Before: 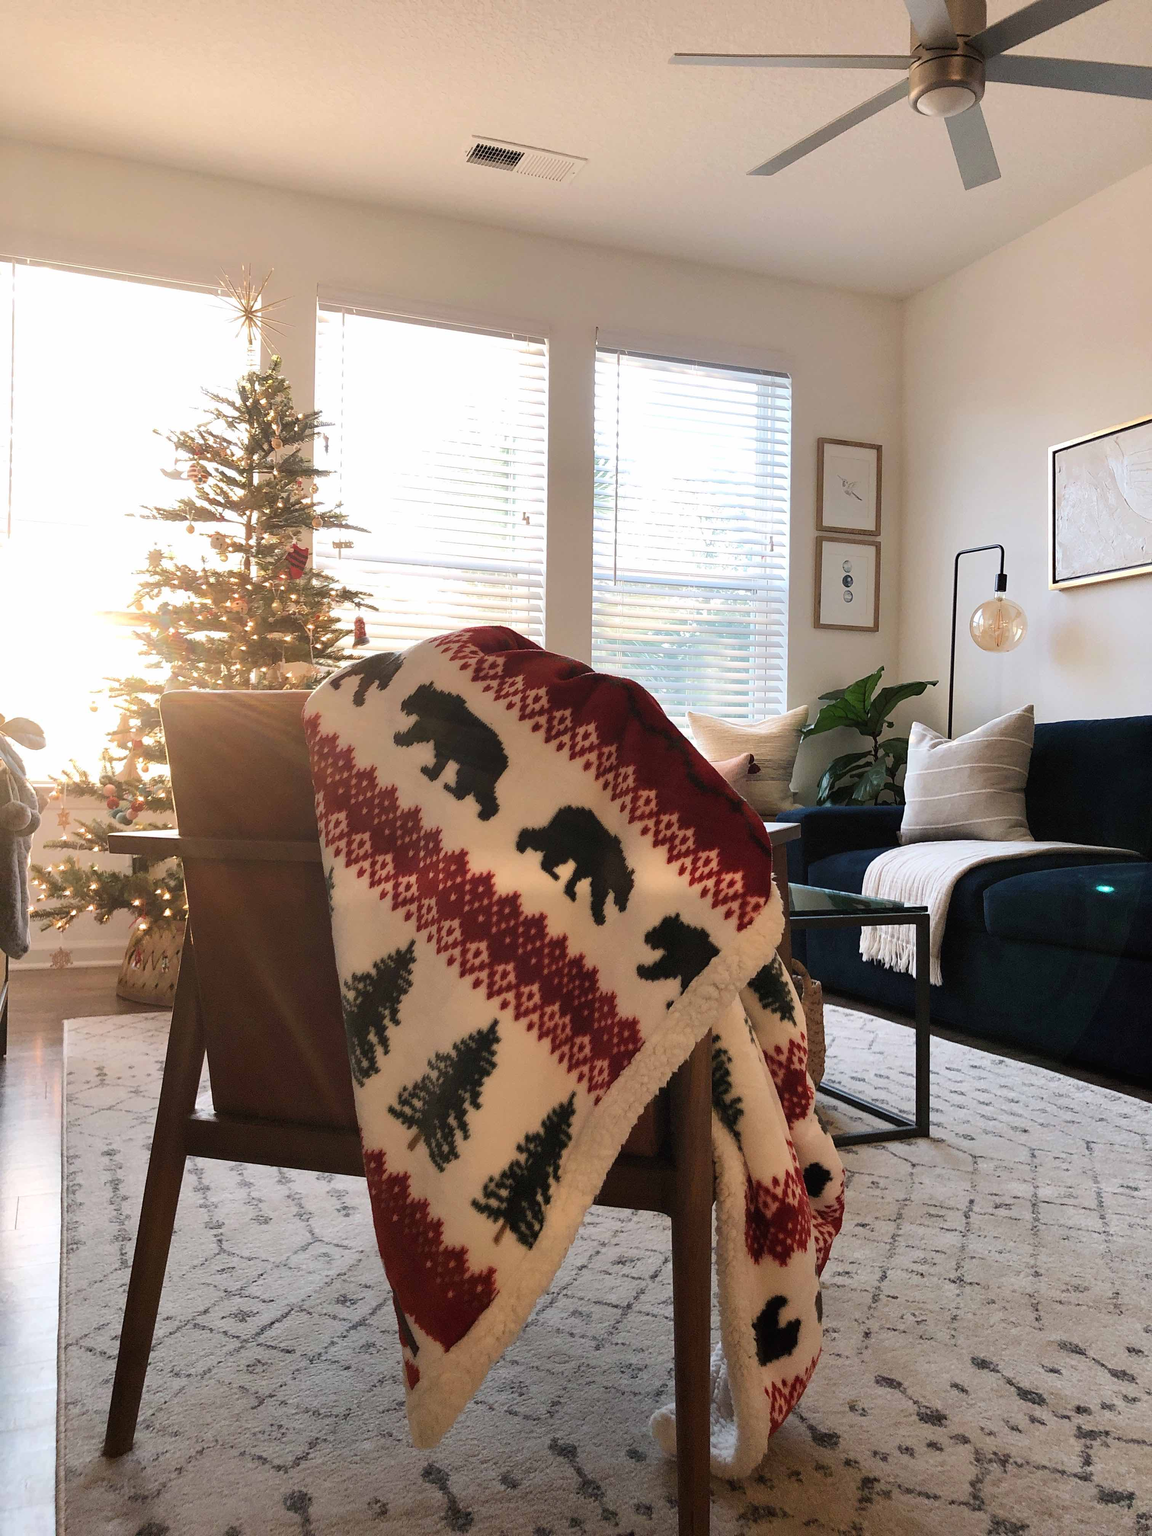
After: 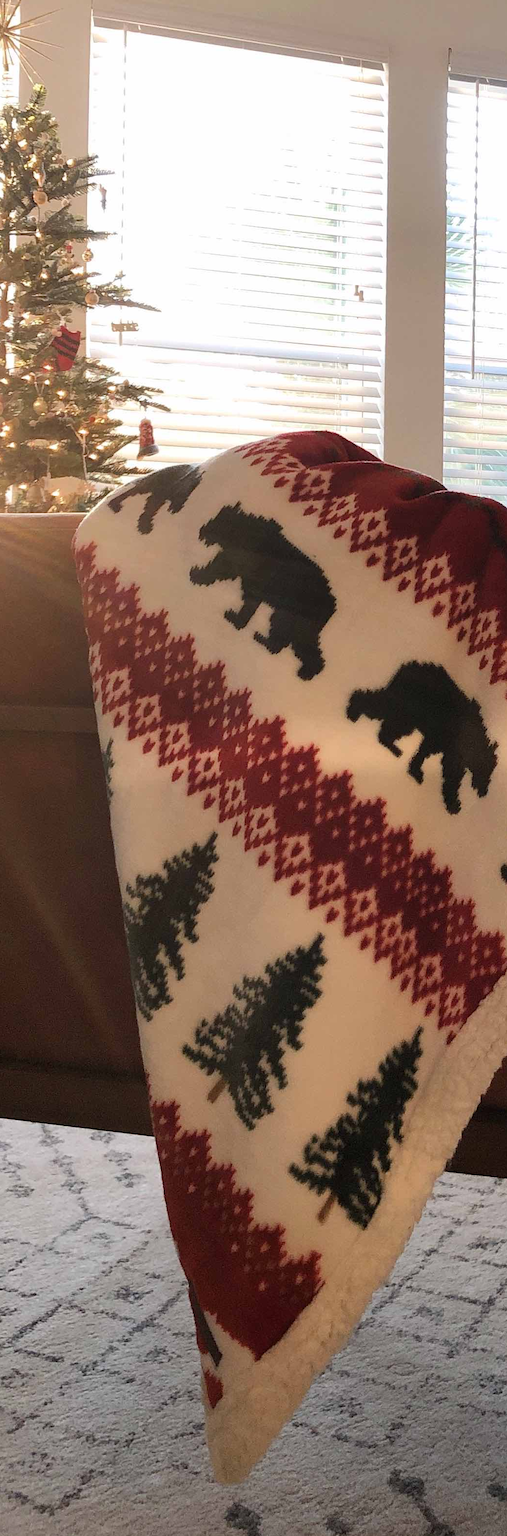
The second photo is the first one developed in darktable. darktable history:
crop and rotate: left 21.382%, top 18.853%, right 44.196%, bottom 3.001%
